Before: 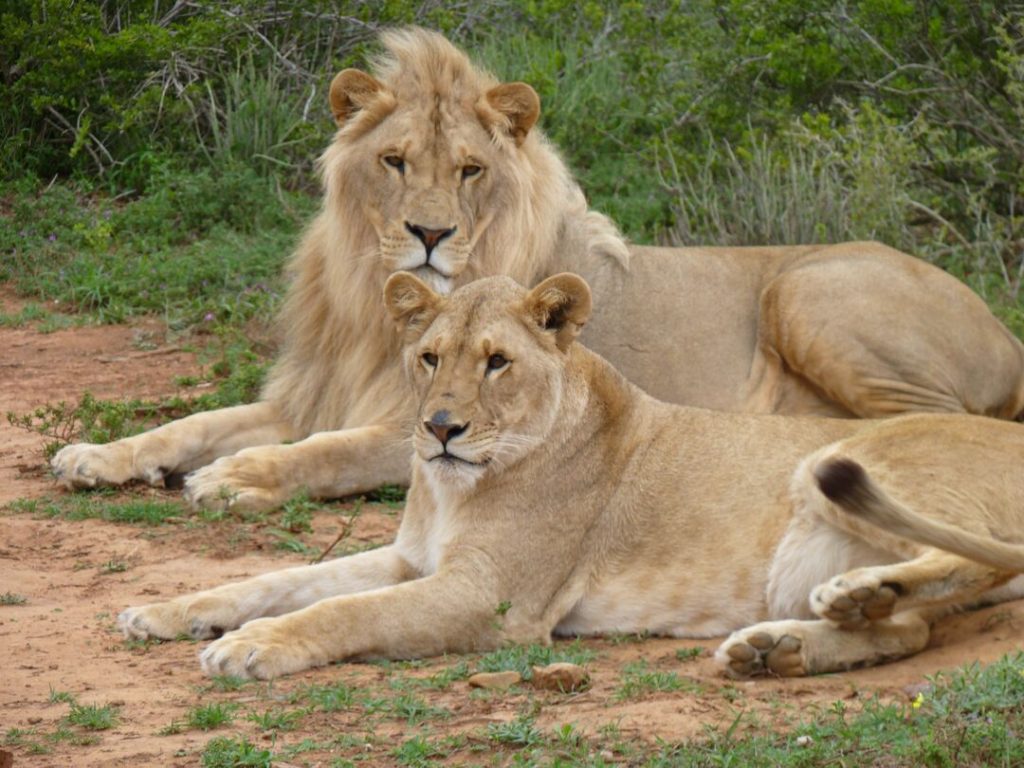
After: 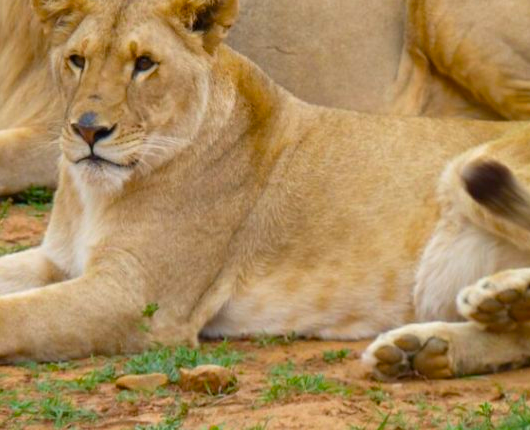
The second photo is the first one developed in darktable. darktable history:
crop: left 34.479%, top 38.822%, right 13.718%, bottom 5.172%
color balance rgb: linear chroma grading › global chroma 15%, perceptual saturation grading › global saturation 30%
